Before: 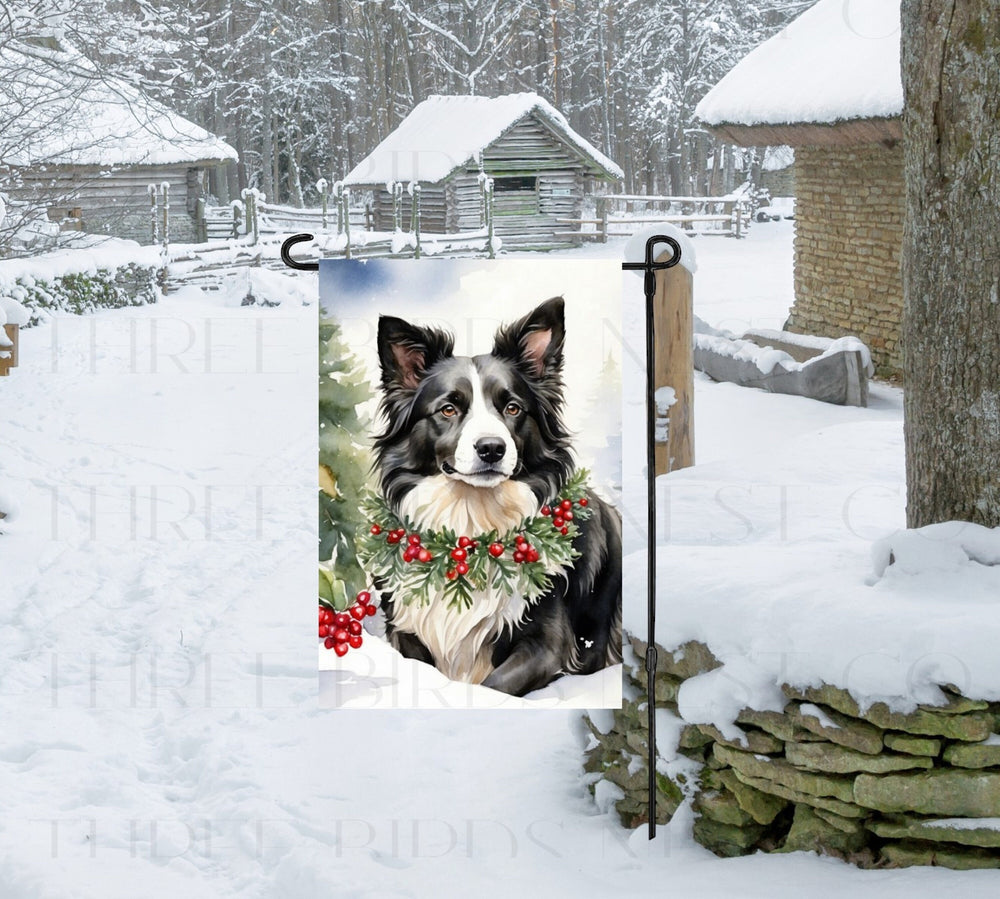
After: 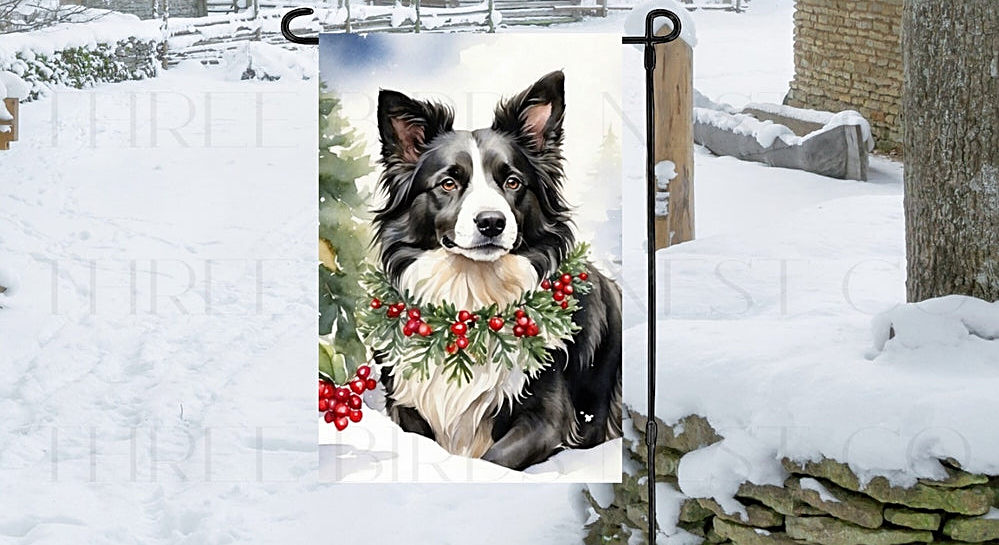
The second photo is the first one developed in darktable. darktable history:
crop and rotate: top 25.357%, bottom 13.942%
sharpen: on, module defaults
